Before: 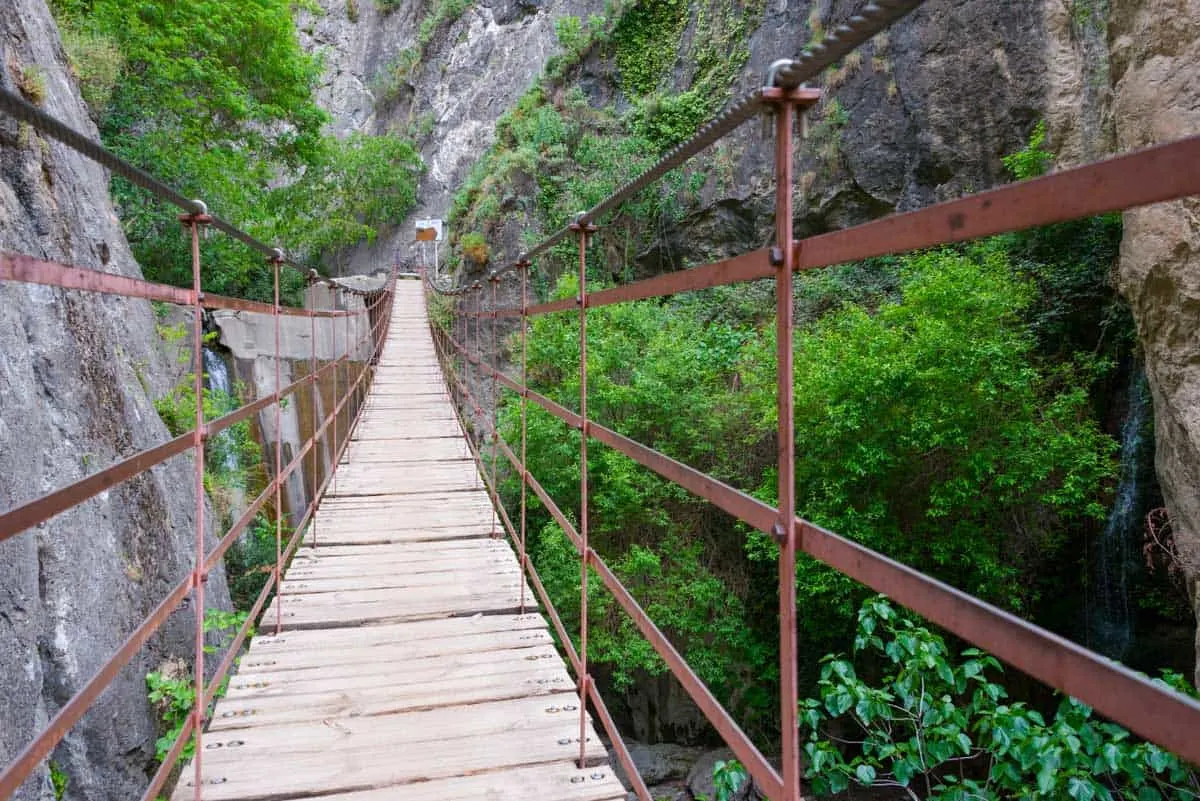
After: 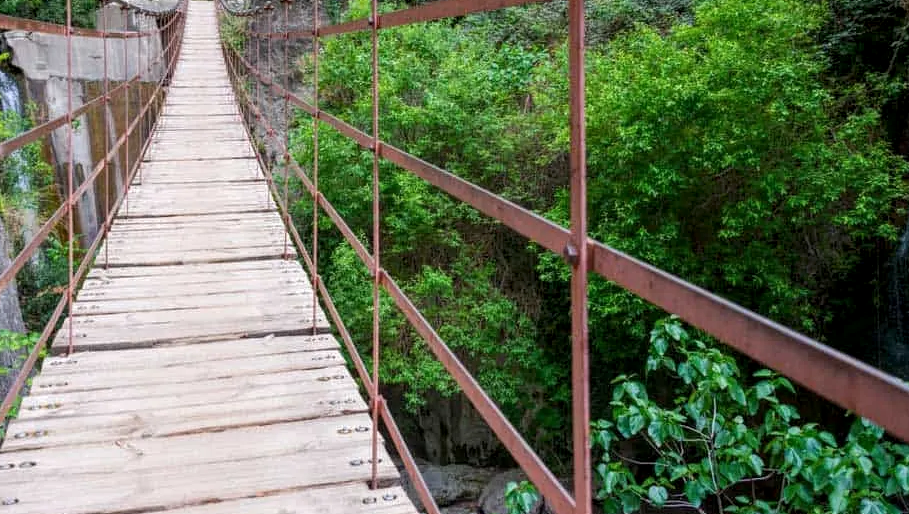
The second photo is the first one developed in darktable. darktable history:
local contrast: on, module defaults
crop and rotate: left 17.344%, top 34.879%, right 6.906%, bottom 0.919%
